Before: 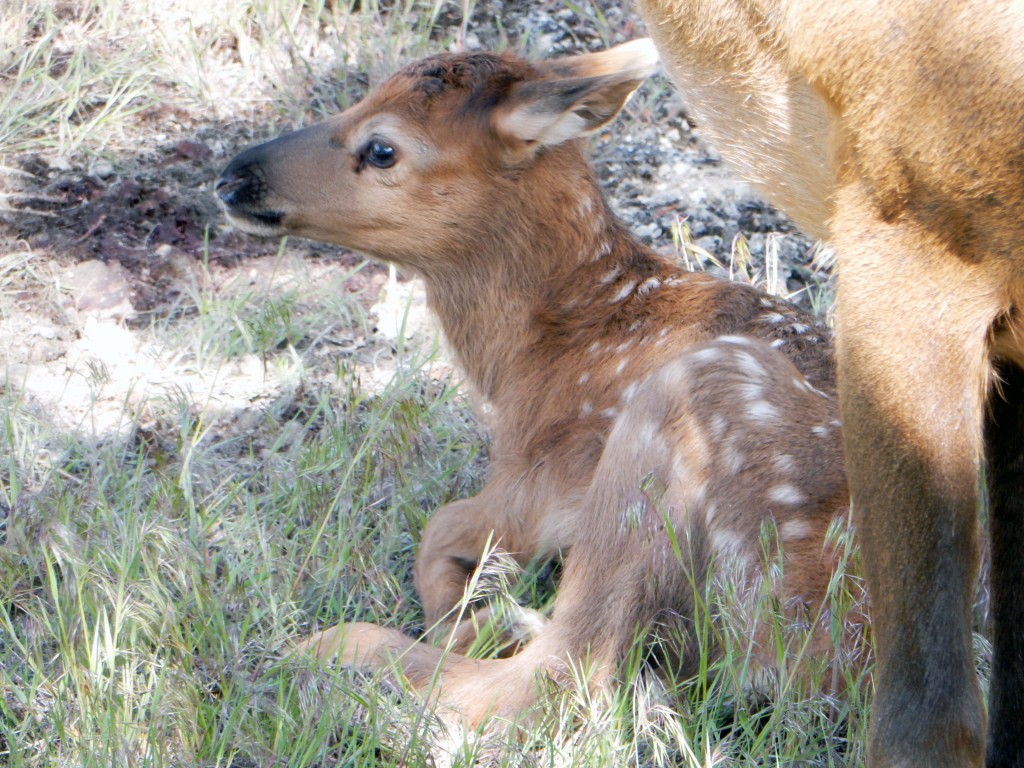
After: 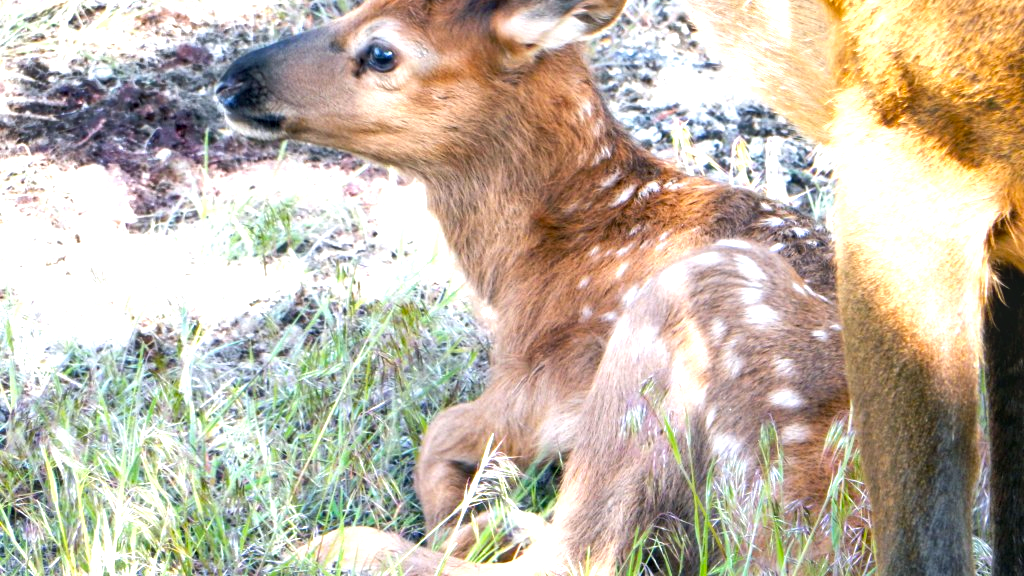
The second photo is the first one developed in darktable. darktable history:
crop and rotate: top 12.561%, bottom 12.391%
local contrast: on, module defaults
color balance rgb: shadows lift › luminance -19.936%, perceptual saturation grading › global saturation 25.781%, global vibrance 10.035%
shadows and highlights: radius 124.92, shadows 30.29, highlights -30.8, low approximation 0.01, soften with gaussian
exposure: black level correction 0, exposure 1.02 EV, compensate exposure bias true, compensate highlight preservation false
